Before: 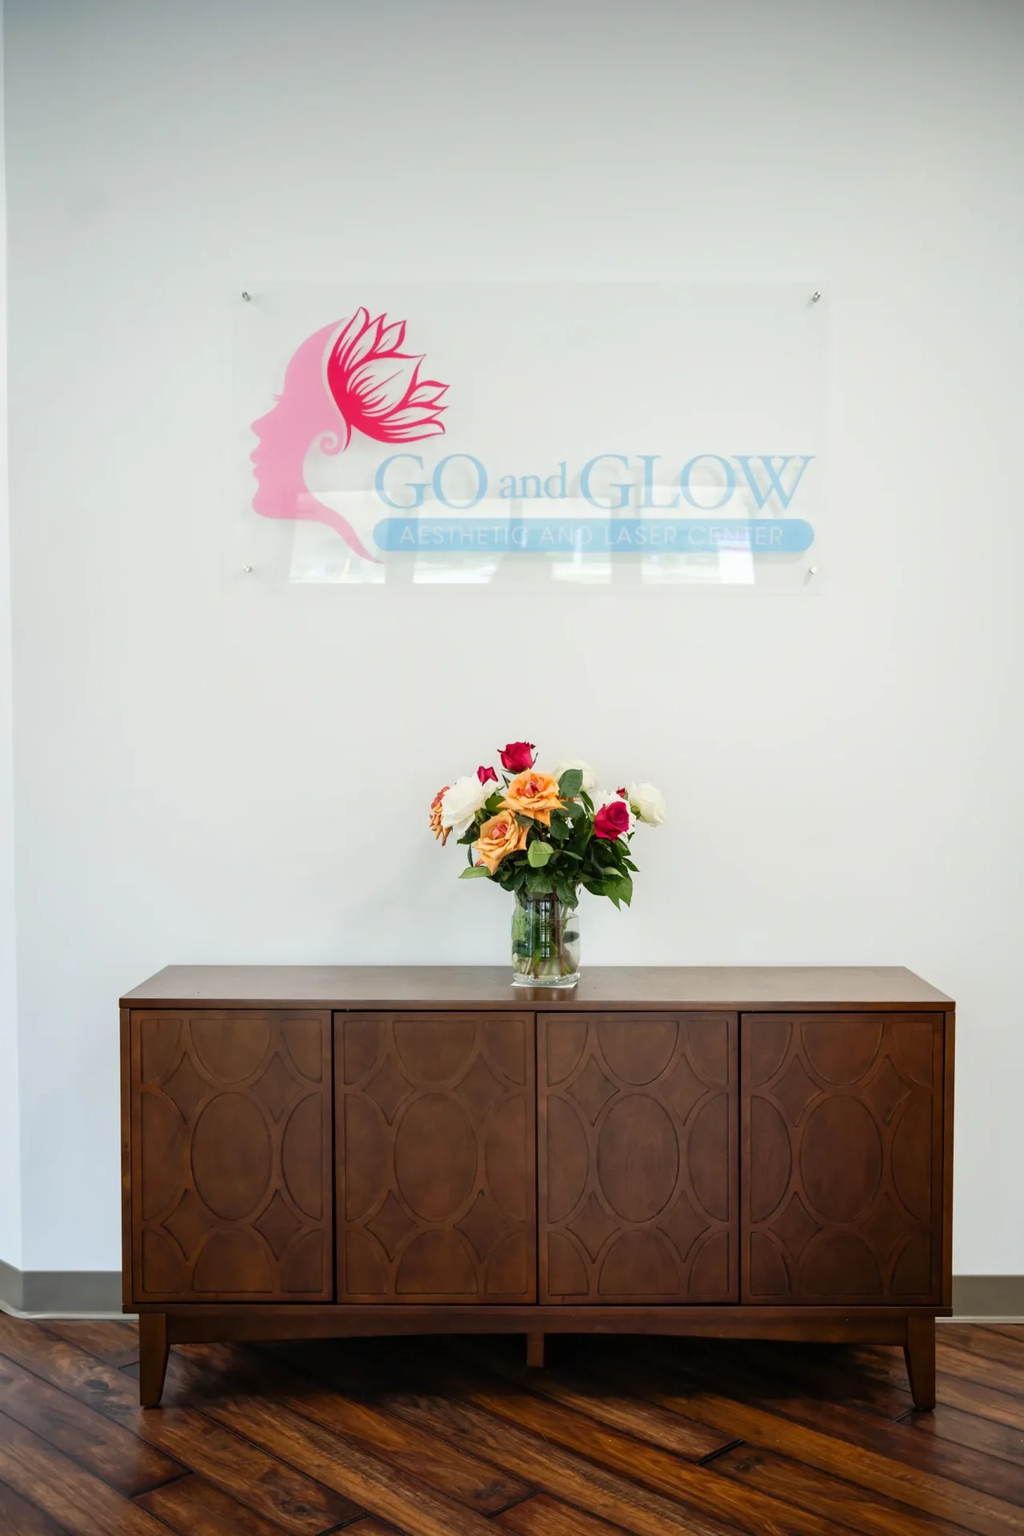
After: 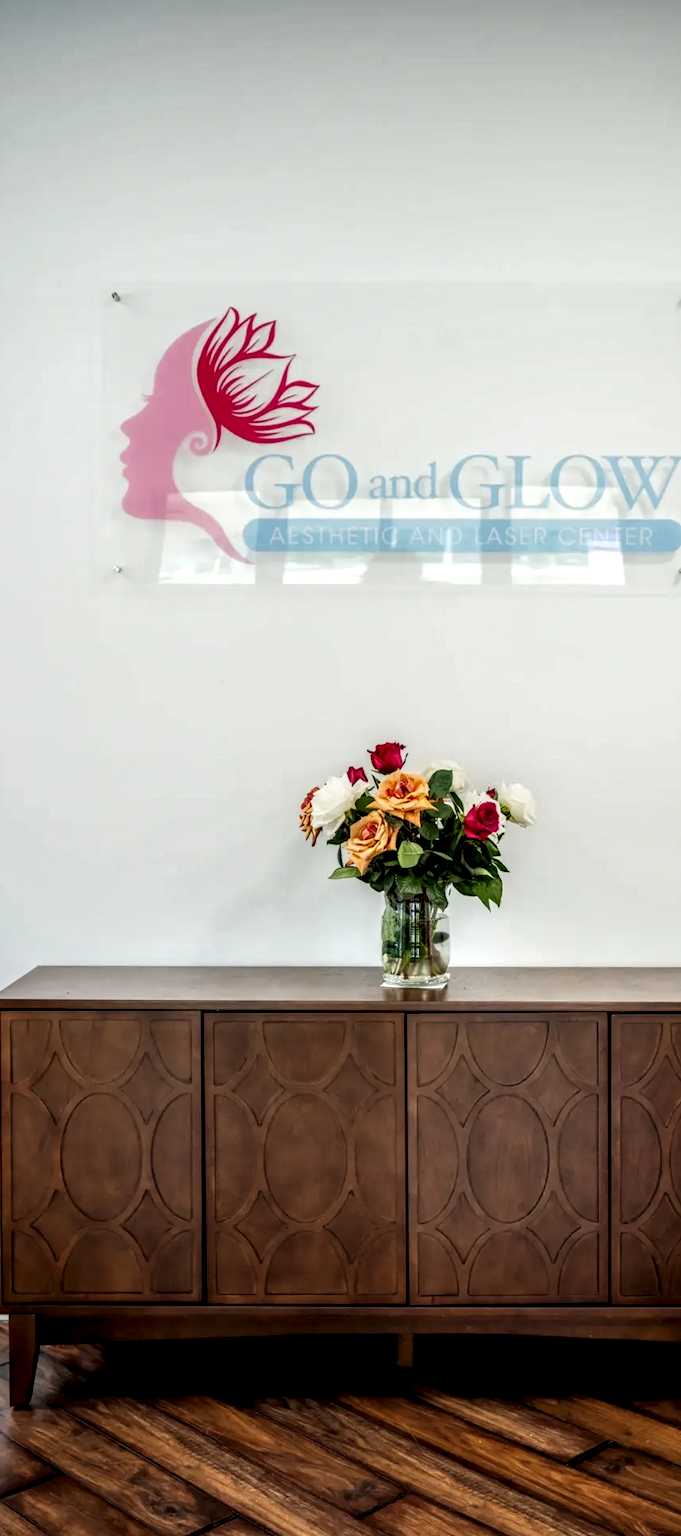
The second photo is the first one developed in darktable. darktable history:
local contrast: highlights 19%, detail 188%
crop and rotate: left 12.799%, right 20.648%
